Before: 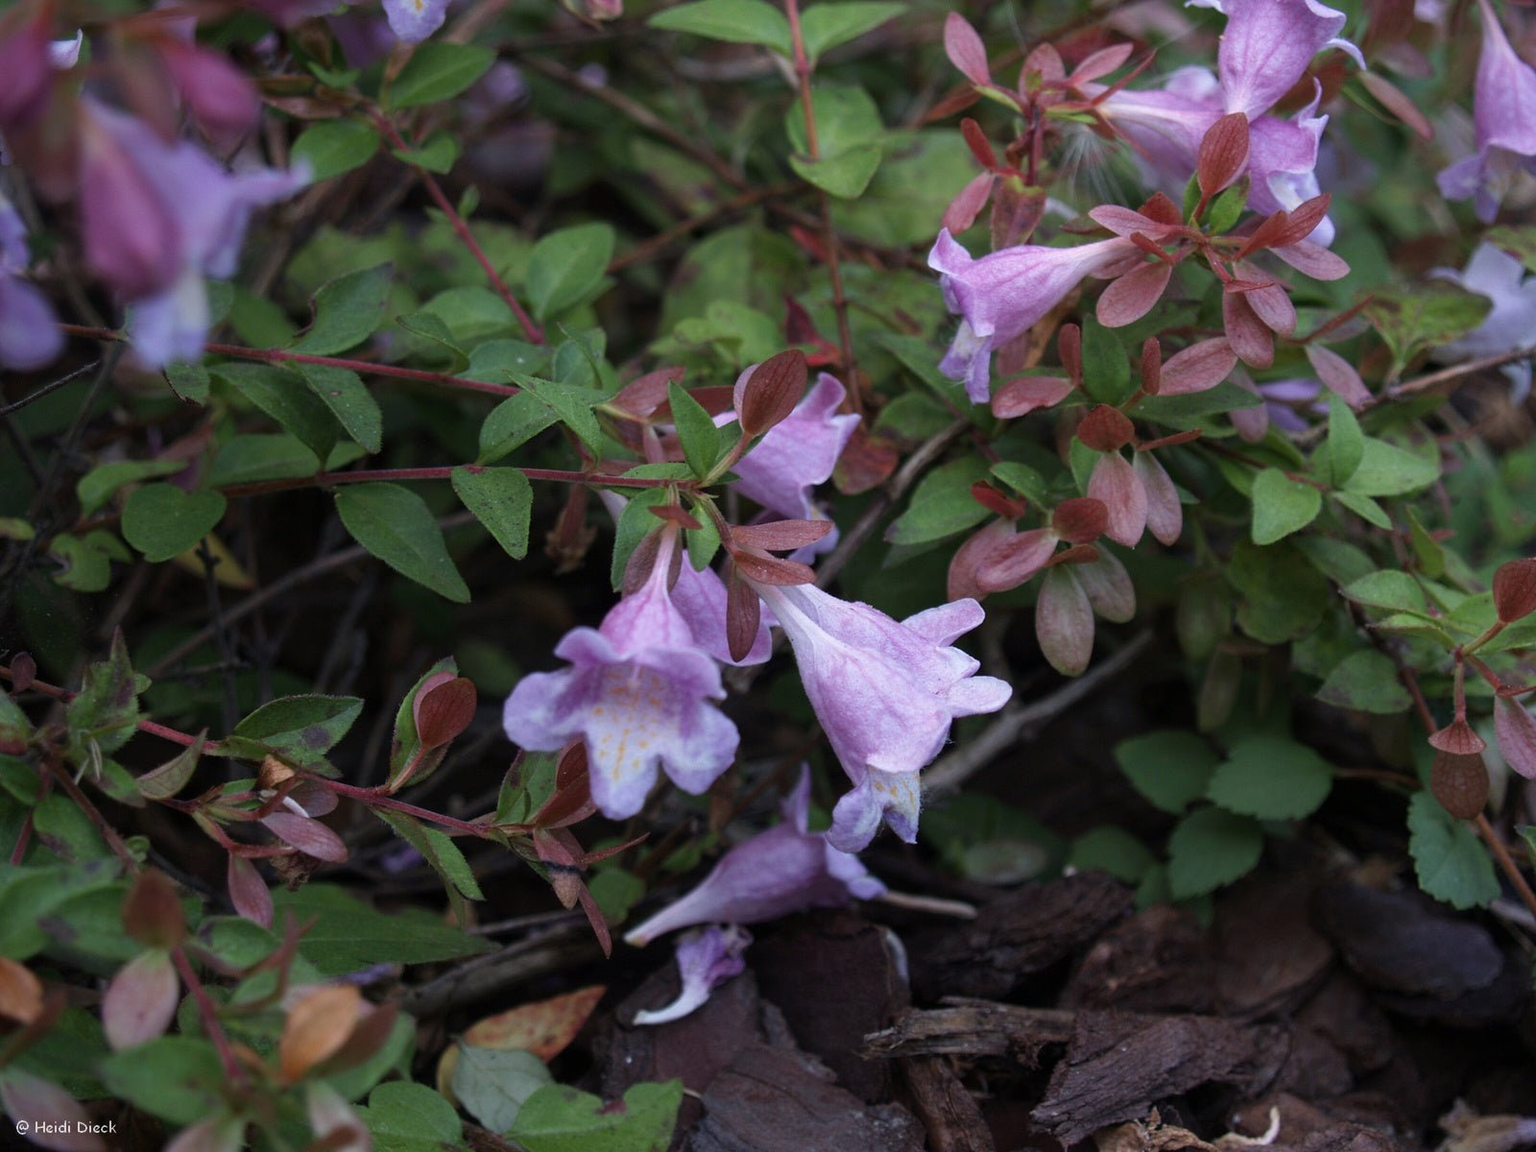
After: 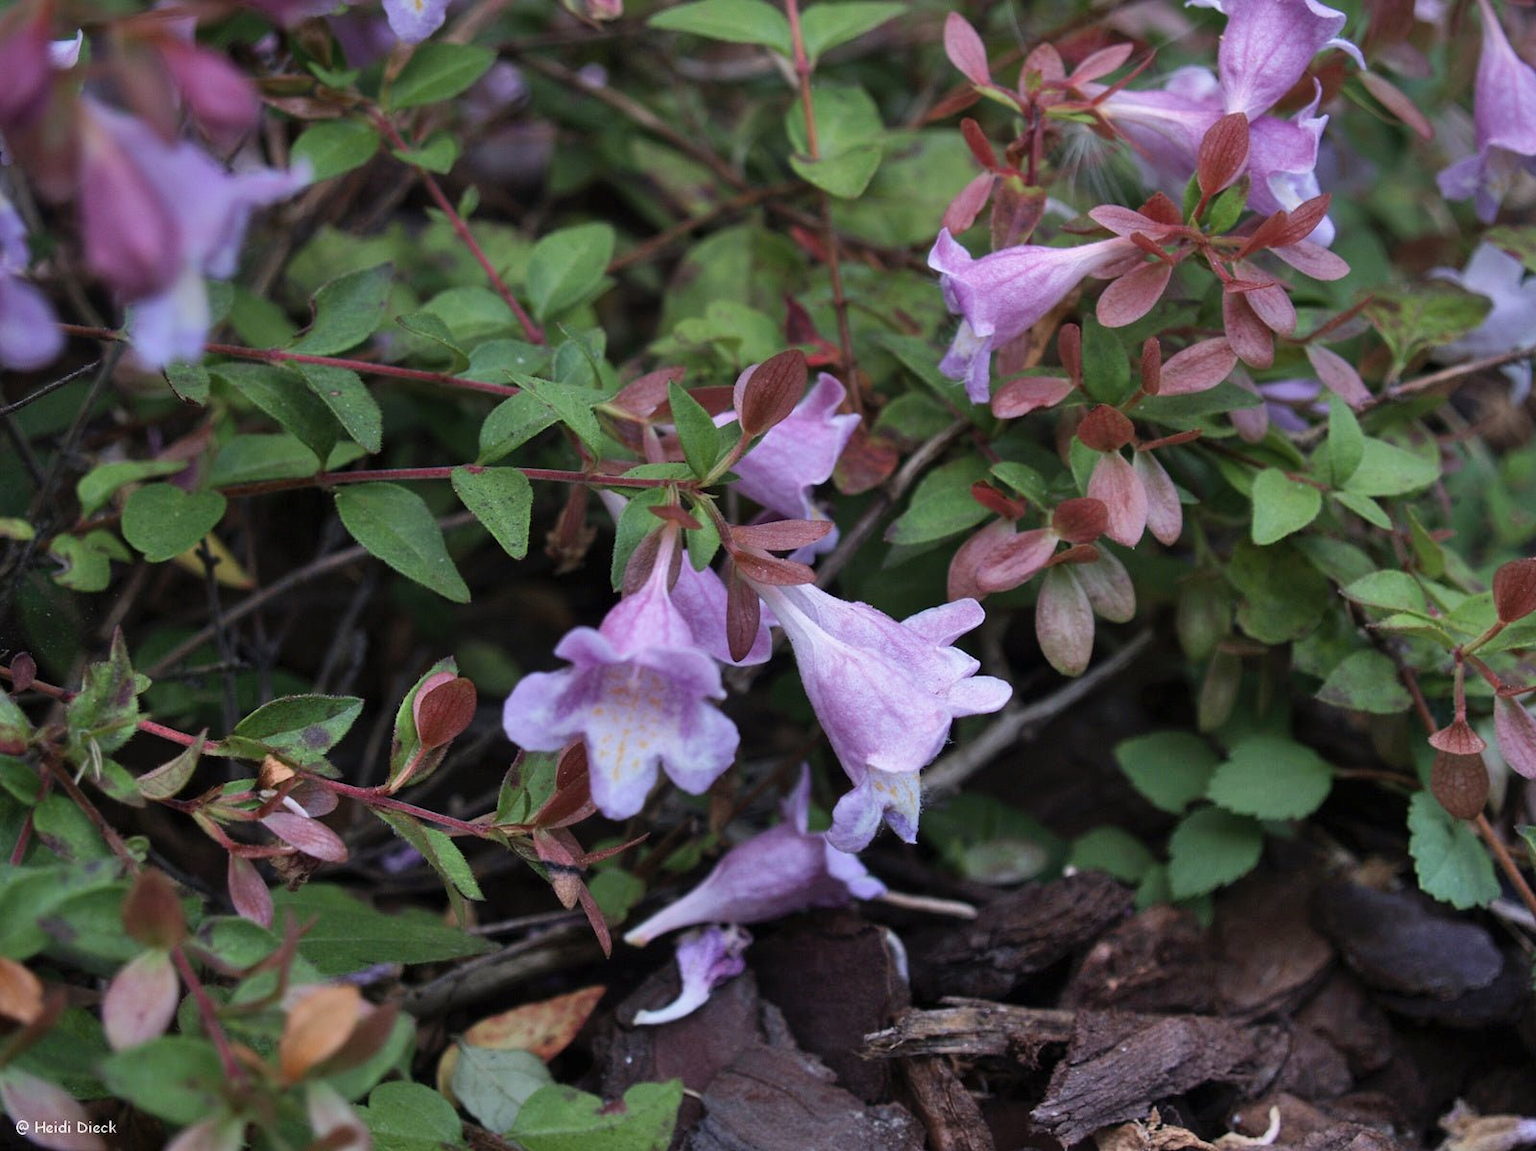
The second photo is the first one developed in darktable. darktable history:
shadows and highlights: shadows 52.34, highlights -28.23, soften with gaussian
crop: bottom 0.071%
